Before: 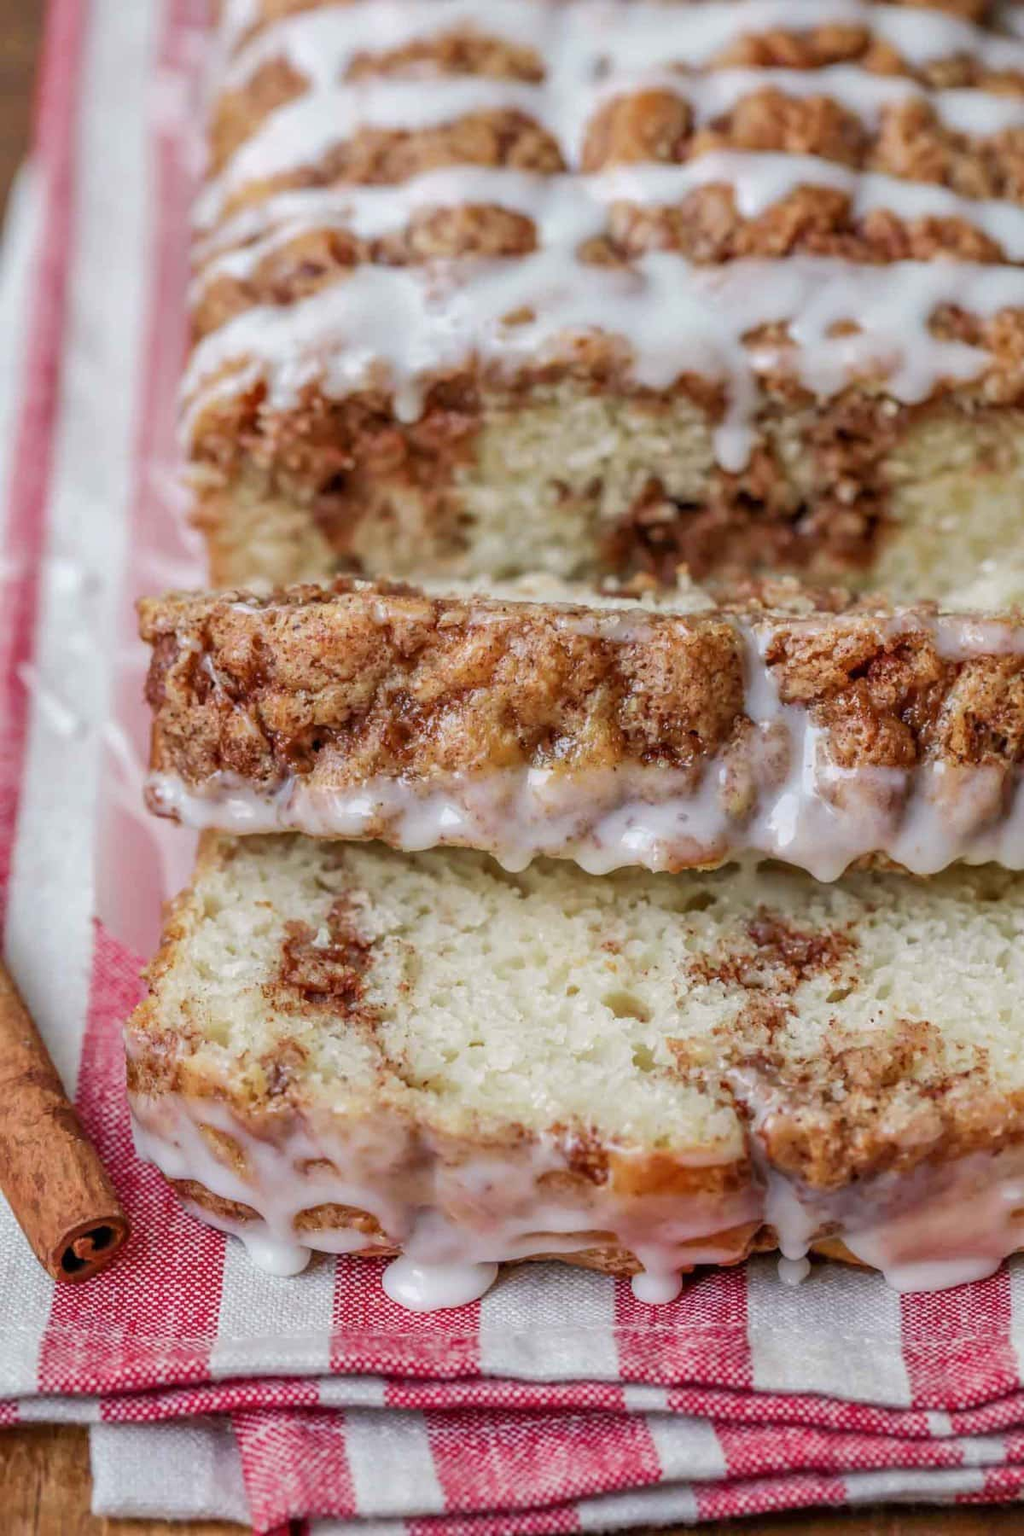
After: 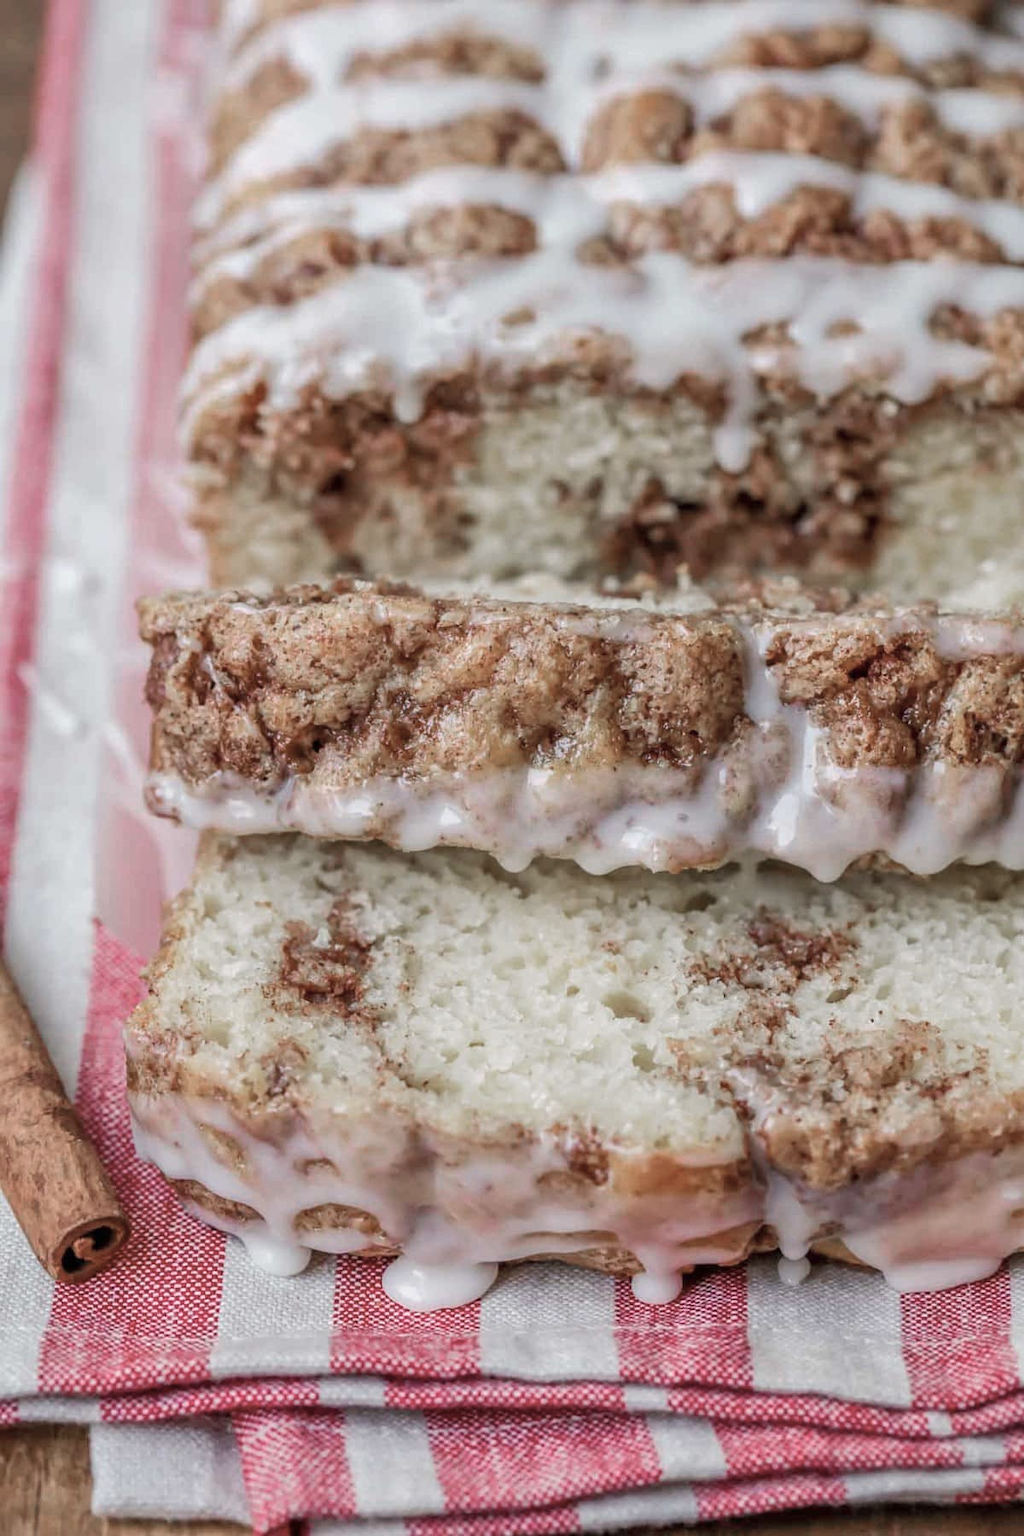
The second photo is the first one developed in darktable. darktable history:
color zones: curves: ch0 [(0, 0.559) (0.153, 0.551) (0.229, 0.5) (0.429, 0.5) (0.571, 0.5) (0.714, 0.5) (0.857, 0.5) (1, 0.559)]; ch1 [(0, 0.417) (0.112, 0.336) (0.213, 0.26) (0.429, 0.34) (0.571, 0.35) (0.683, 0.331) (0.857, 0.344) (1, 0.417)]
